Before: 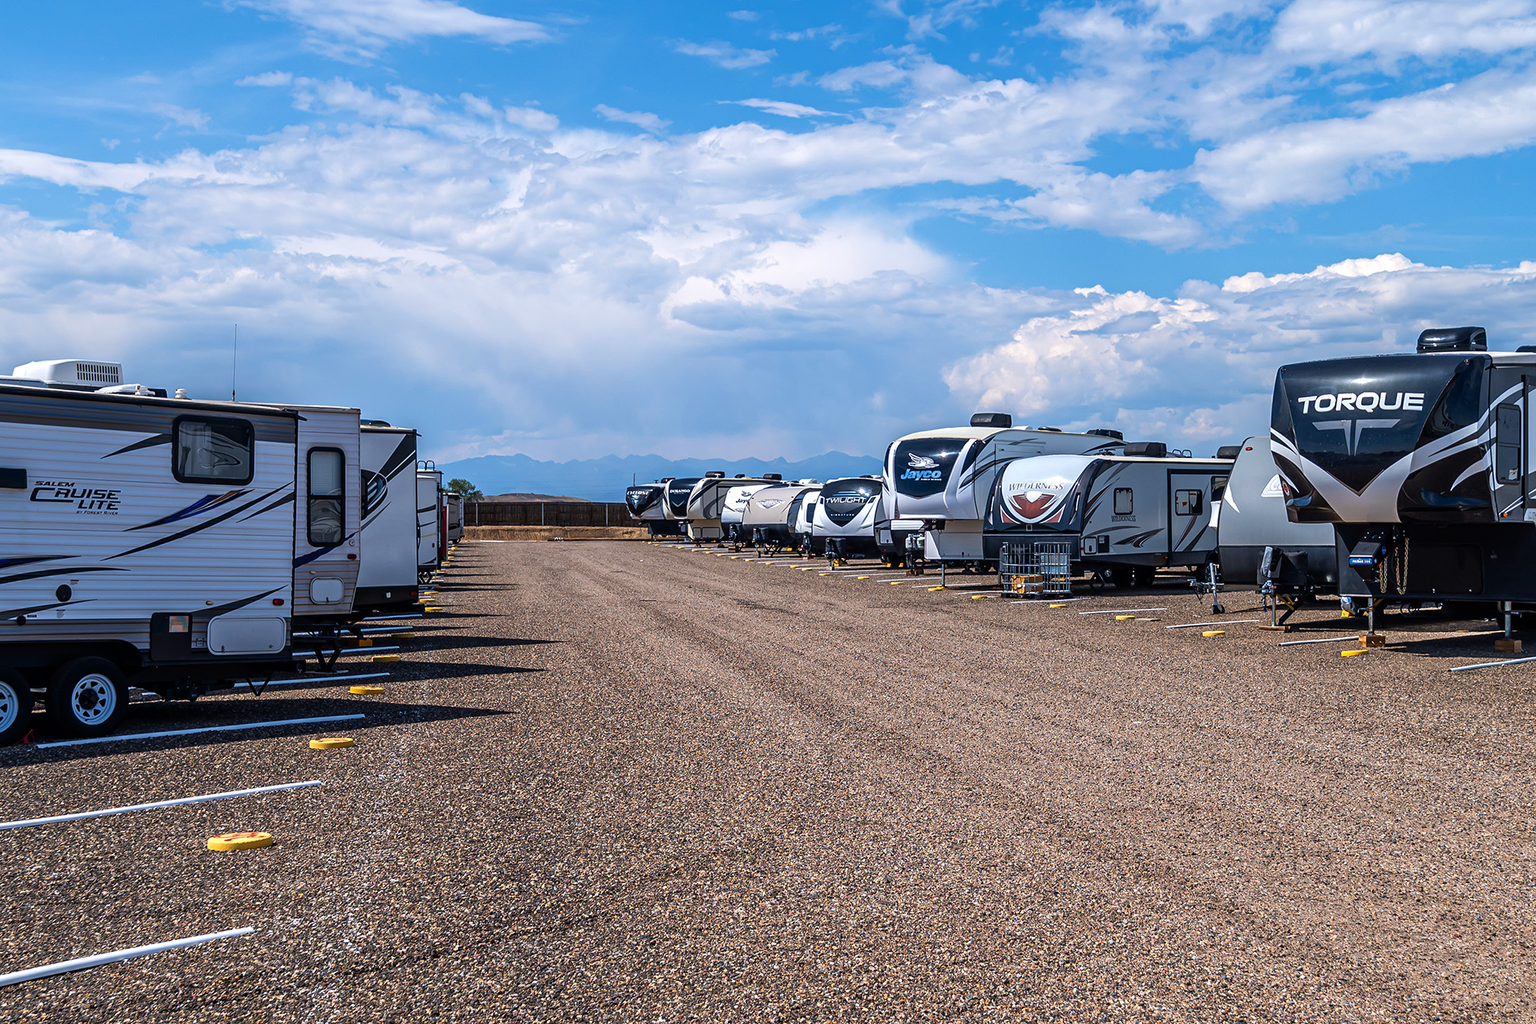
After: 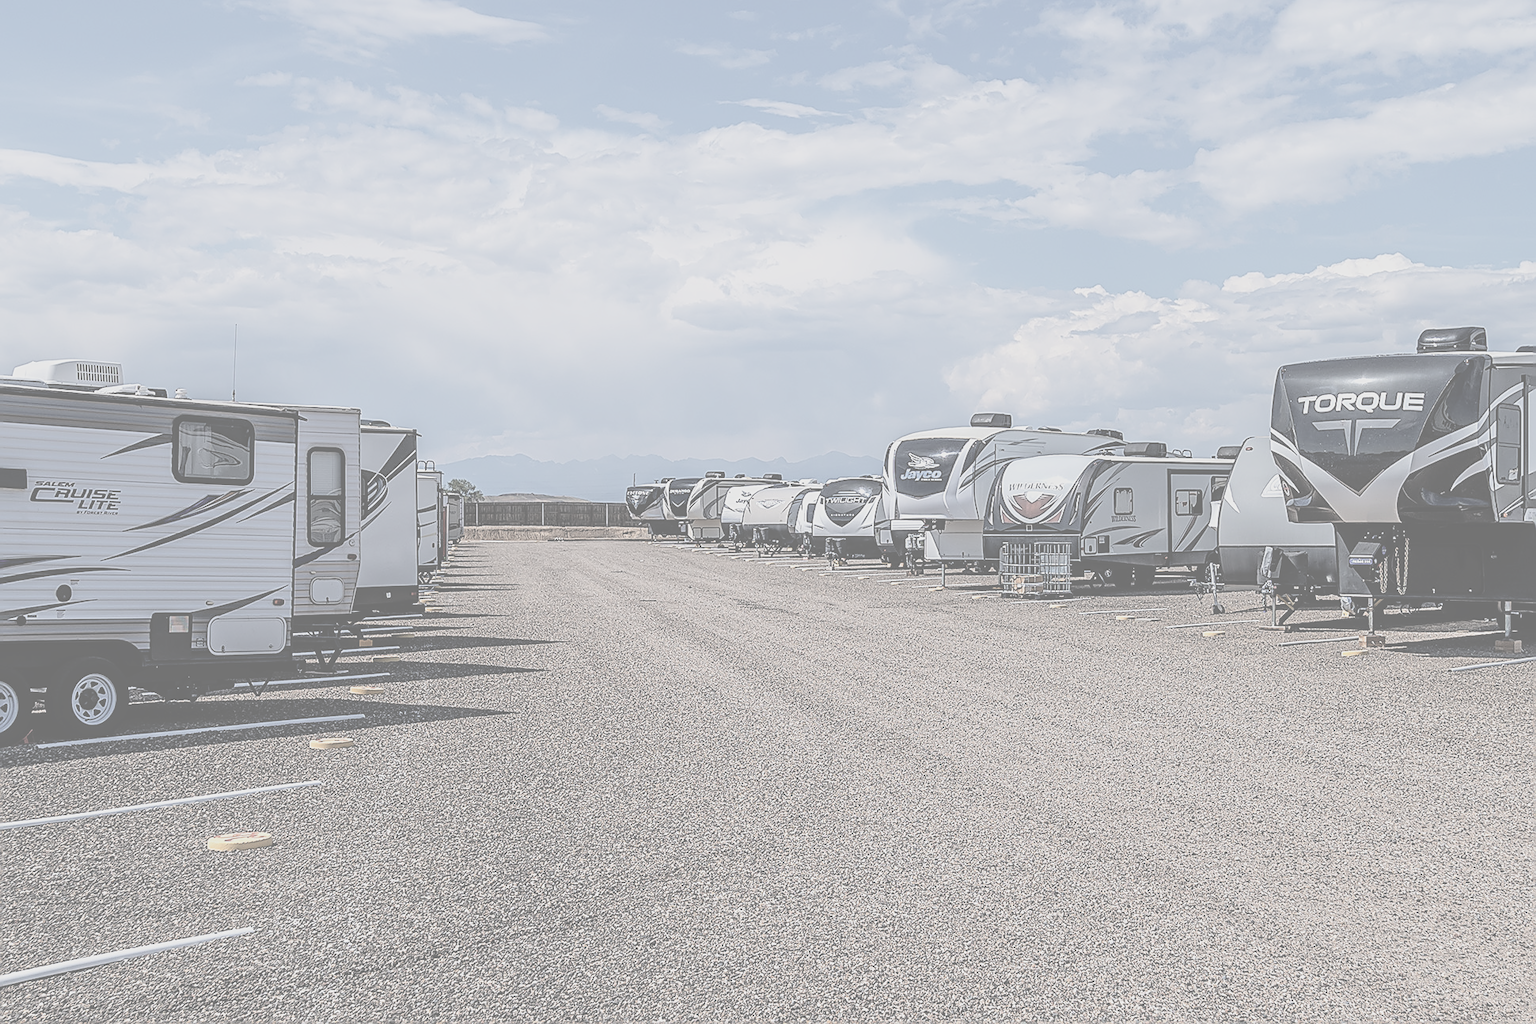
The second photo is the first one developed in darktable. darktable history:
sharpen: radius 1.4, amount 1.25, threshold 0.7
contrast brightness saturation: contrast -0.32, brightness 0.75, saturation -0.78
filmic rgb: black relative exposure -9.5 EV, white relative exposure 3.02 EV, hardness 6.12
